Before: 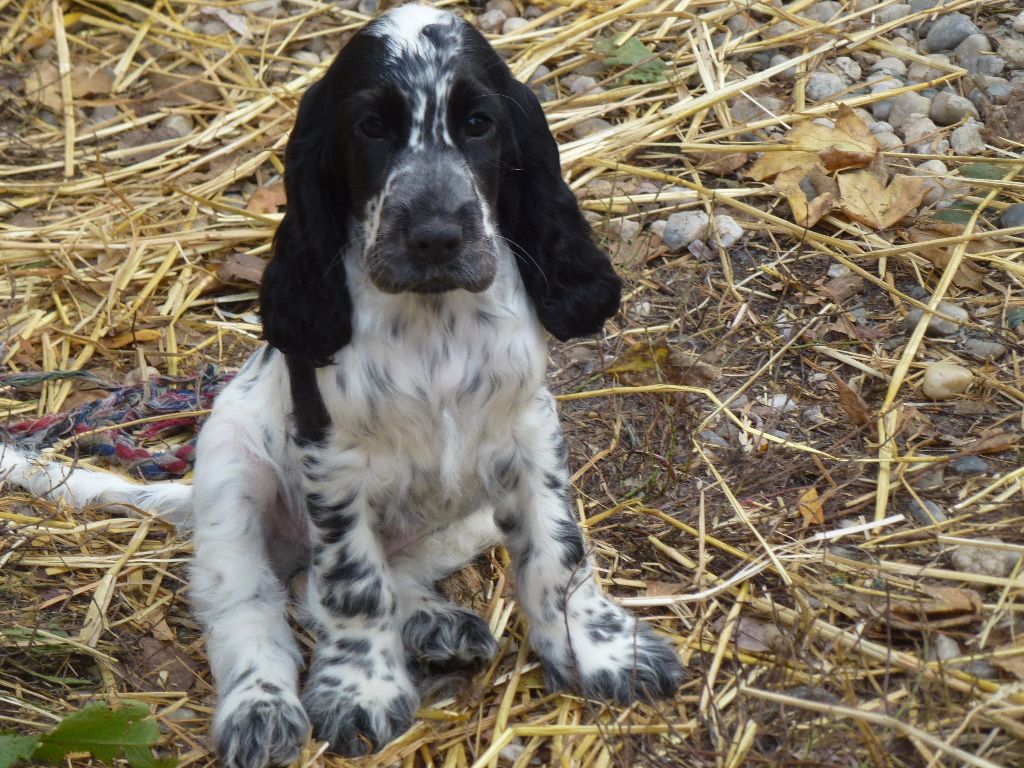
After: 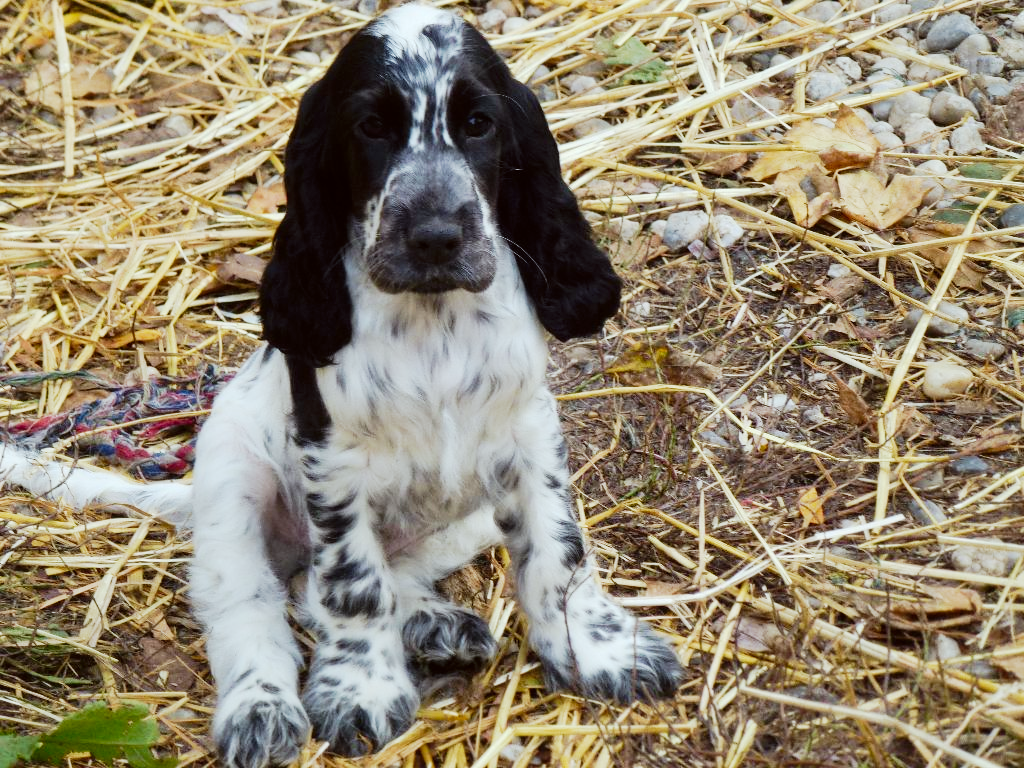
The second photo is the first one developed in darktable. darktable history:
exposure: exposure 0.024 EV, compensate highlight preservation false
color correction: highlights a* -2.99, highlights b* -2.57, shadows a* 2.44, shadows b* 2.64
tone curve: curves: ch0 [(0, 0) (0.037, 0.011) (0.135, 0.093) (0.266, 0.281) (0.461, 0.555) (0.581, 0.716) (0.675, 0.793) (0.767, 0.849) (0.91, 0.924) (1, 0.979)]; ch1 [(0, 0) (0.292, 0.278) (0.431, 0.418) (0.493, 0.479) (0.506, 0.5) (0.532, 0.537) (0.562, 0.581) (0.641, 0.663) (0.754, 0.76) (1, 1)]; ch2 [(0, 0) (0.294, 0.3) (0.361, 0.372) (0.429, 0.445) (0.478, 0.486) (0.502, 0.498) (0.518, 0.522) (0.531, 0.549) (0.561, 0.59) (0.64, 0.655) (0.693, 0.706) (0.845, 0.833) (1, 0.951)], preserve colors none
